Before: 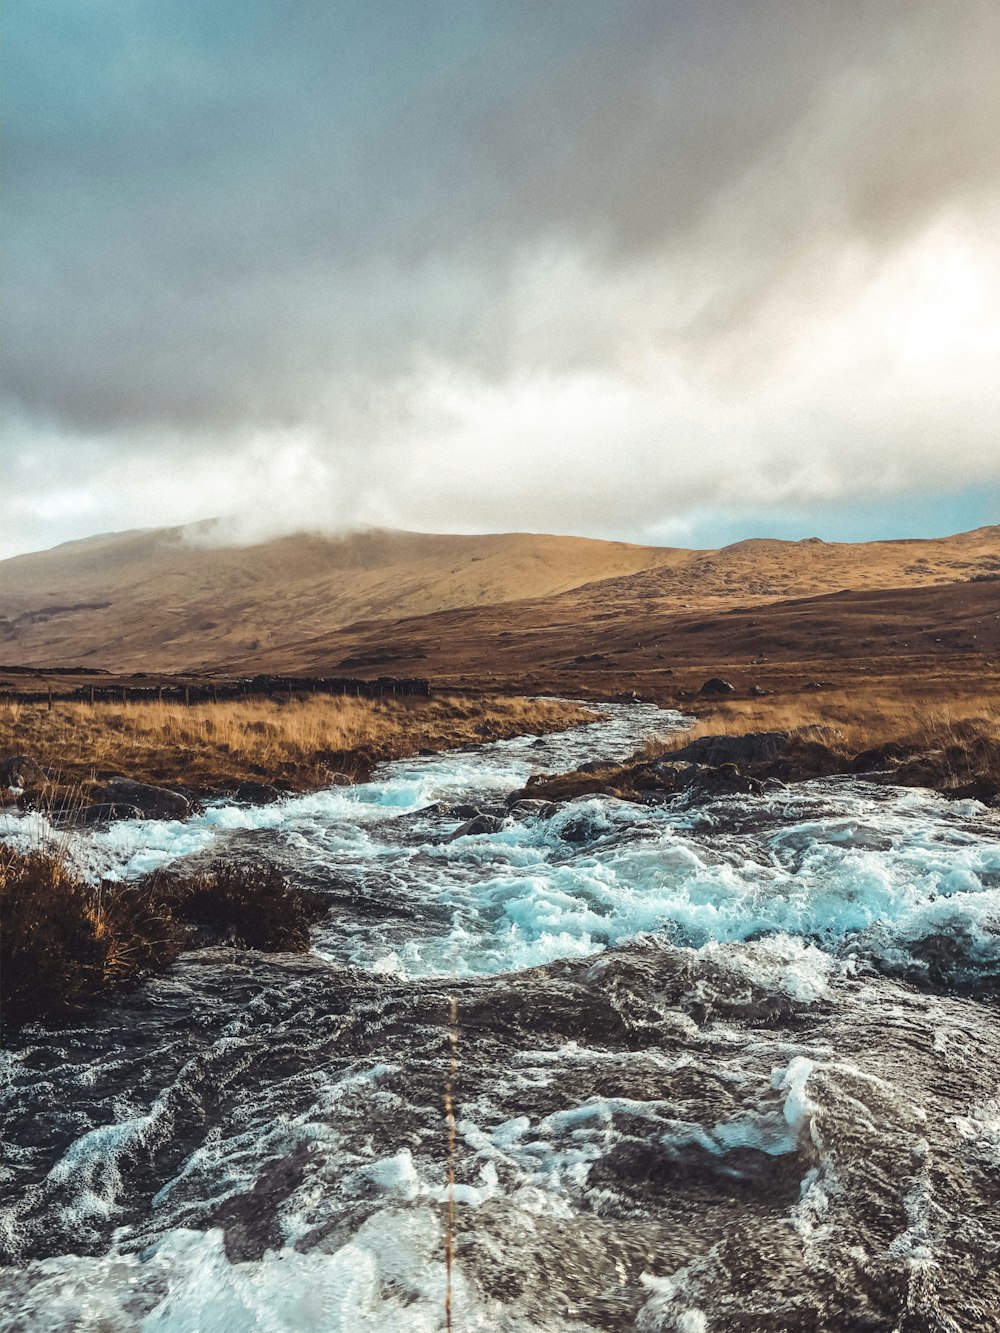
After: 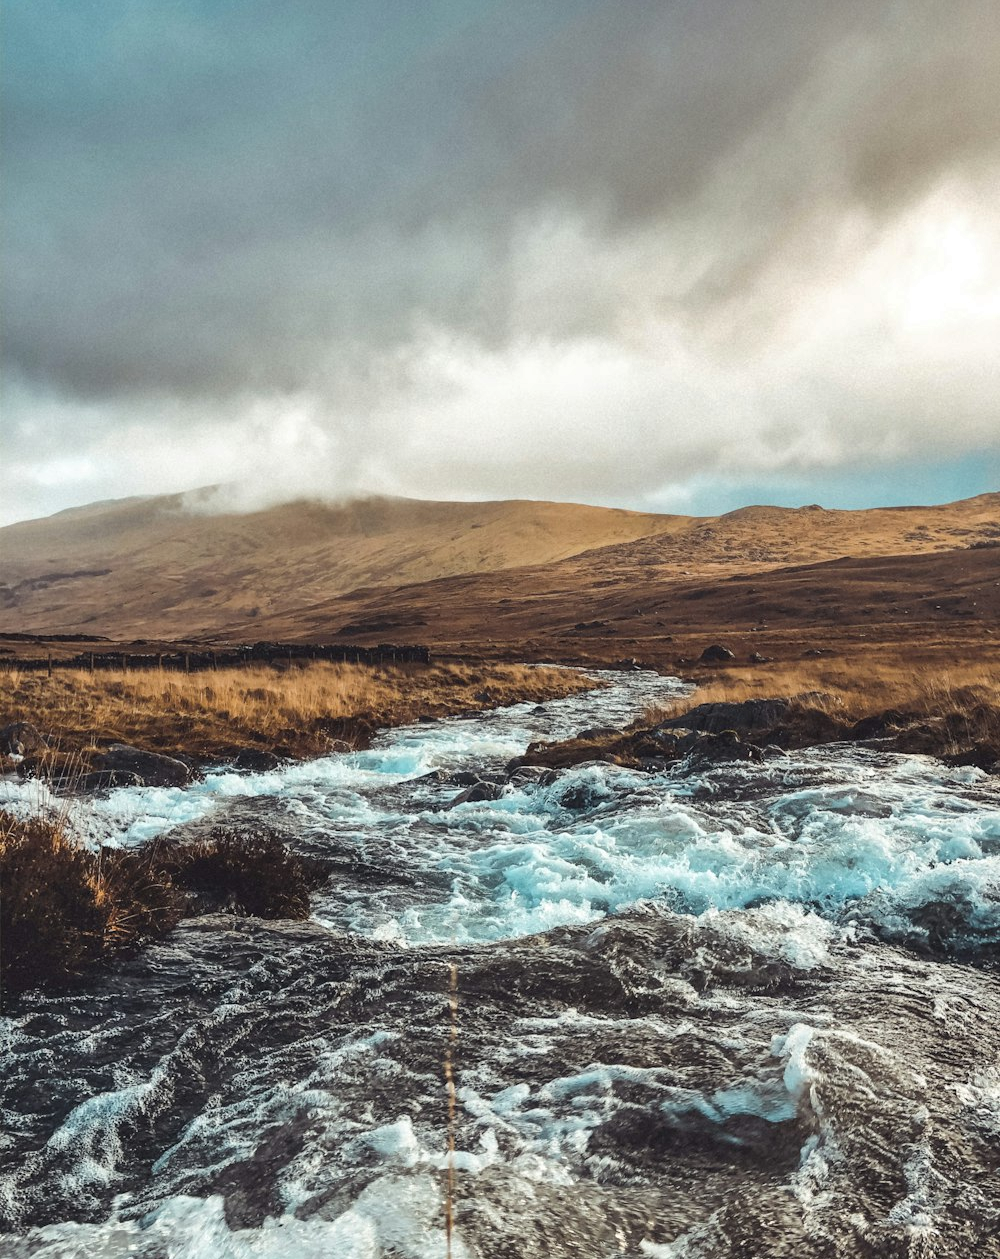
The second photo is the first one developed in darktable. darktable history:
shadows and highlights: soften with gaussian
crop and rotate: top 2.479%, bottom 3.018%
